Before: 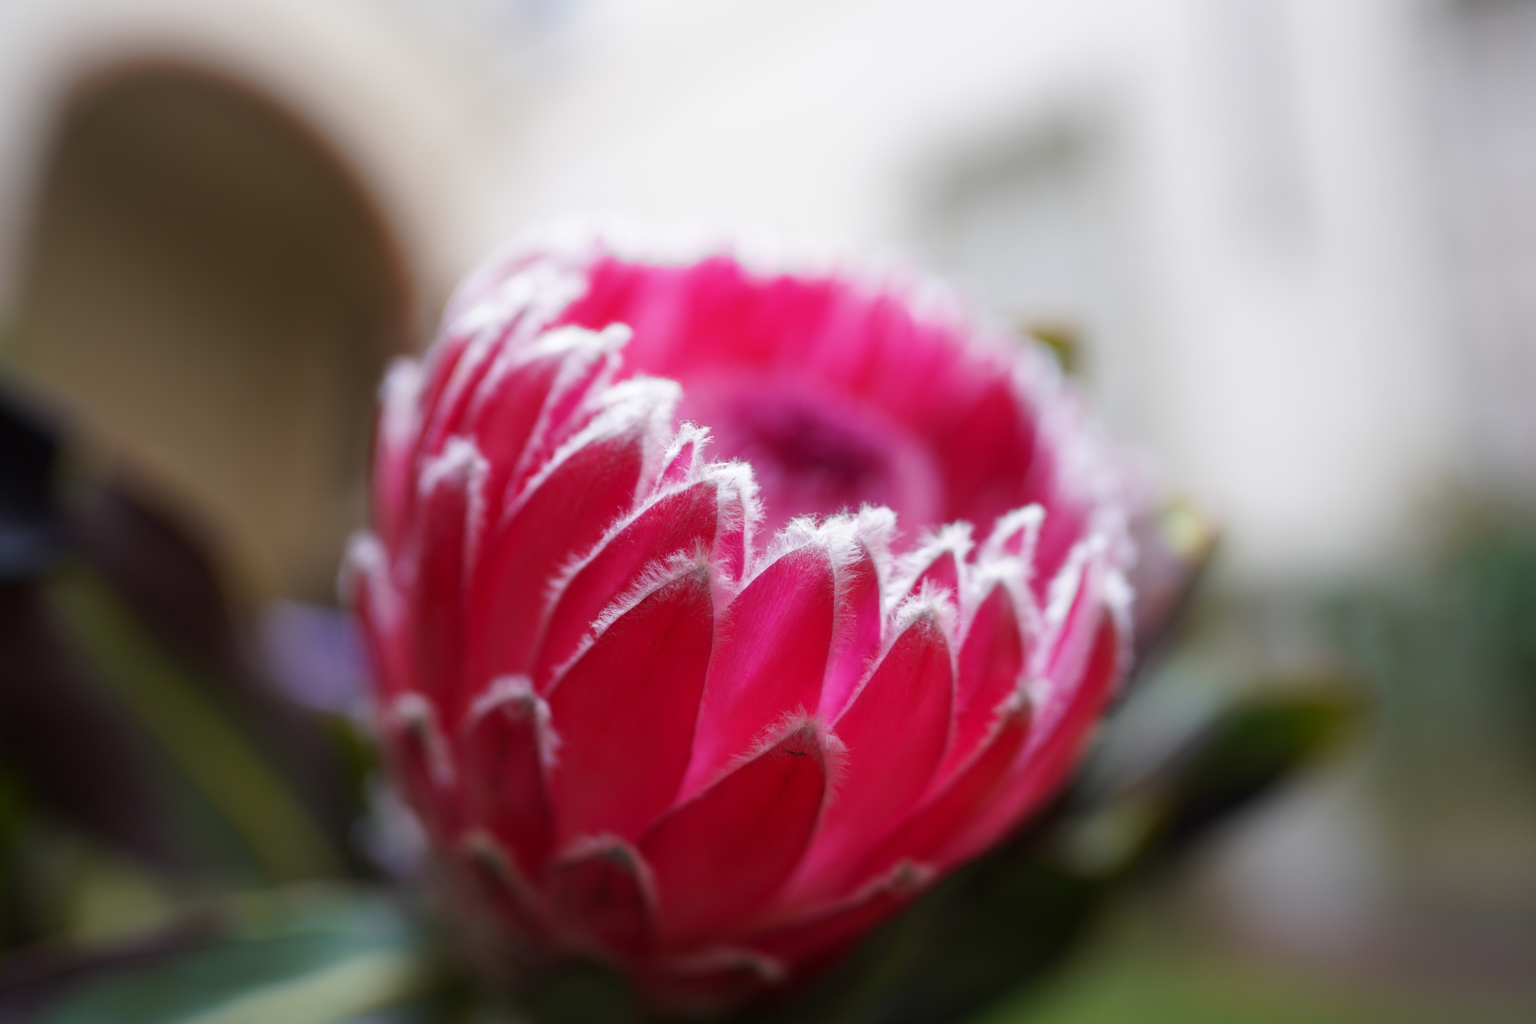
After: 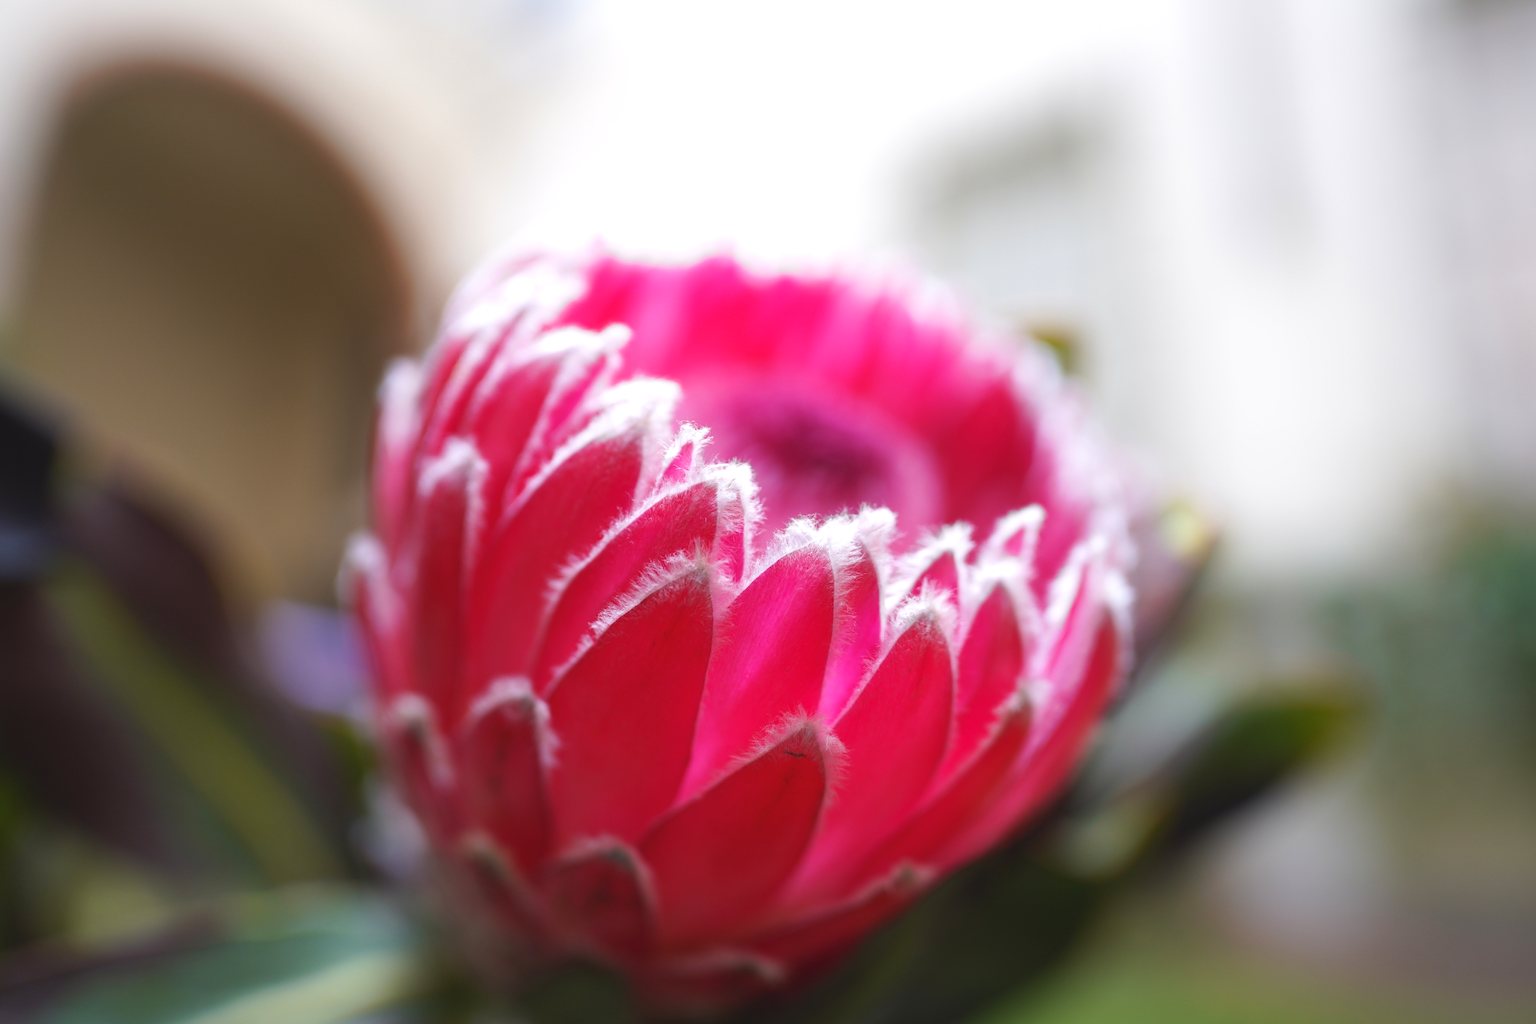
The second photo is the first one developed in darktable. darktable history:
crop: left 0.102%
exposure: black level correction 0, exposure 0.498 EV, compensate exposure bias true, compensate highlight preservation false
contrast brightness saturation: contrast -0.107
